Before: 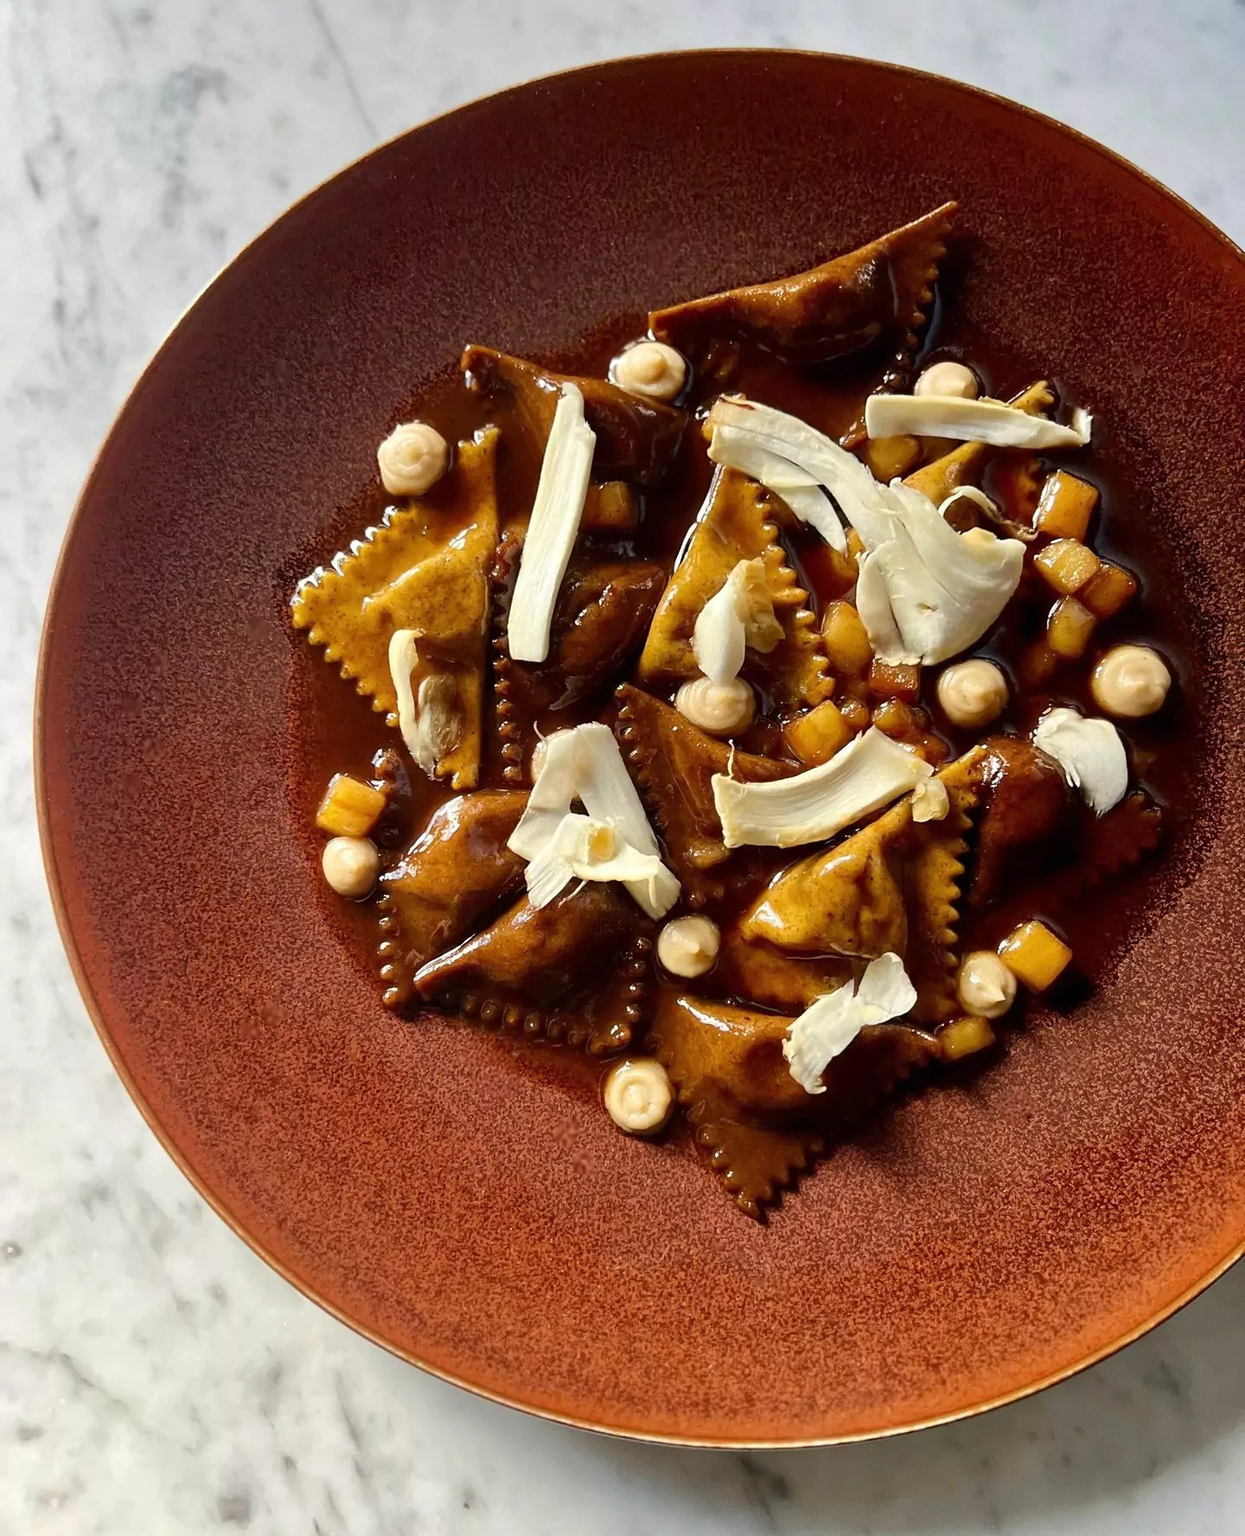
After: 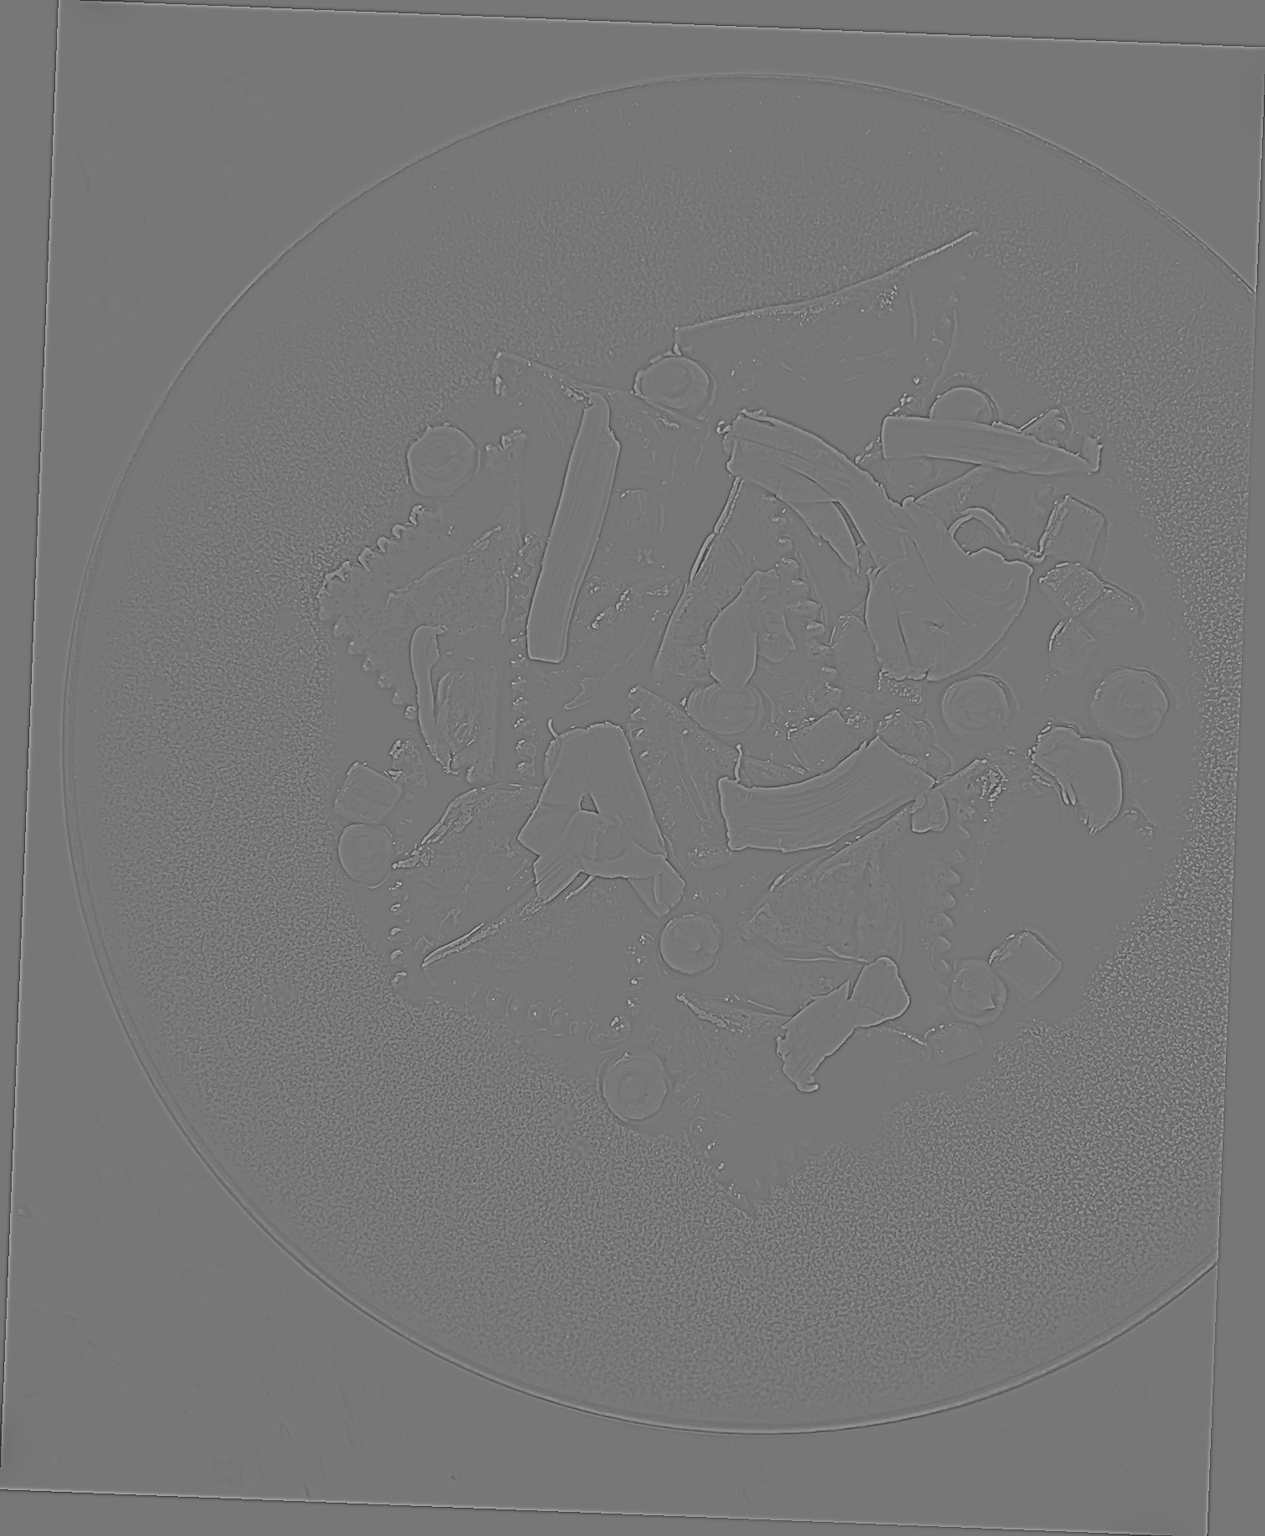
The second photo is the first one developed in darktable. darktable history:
local contrast: highlights 100%, shadows 100%, detail 200%, midtone range 0.2
rotate and perspective: rotation 2.27°, automatic cropping off
highpass: sharpness 5.84%, contrast boost 8.44%
